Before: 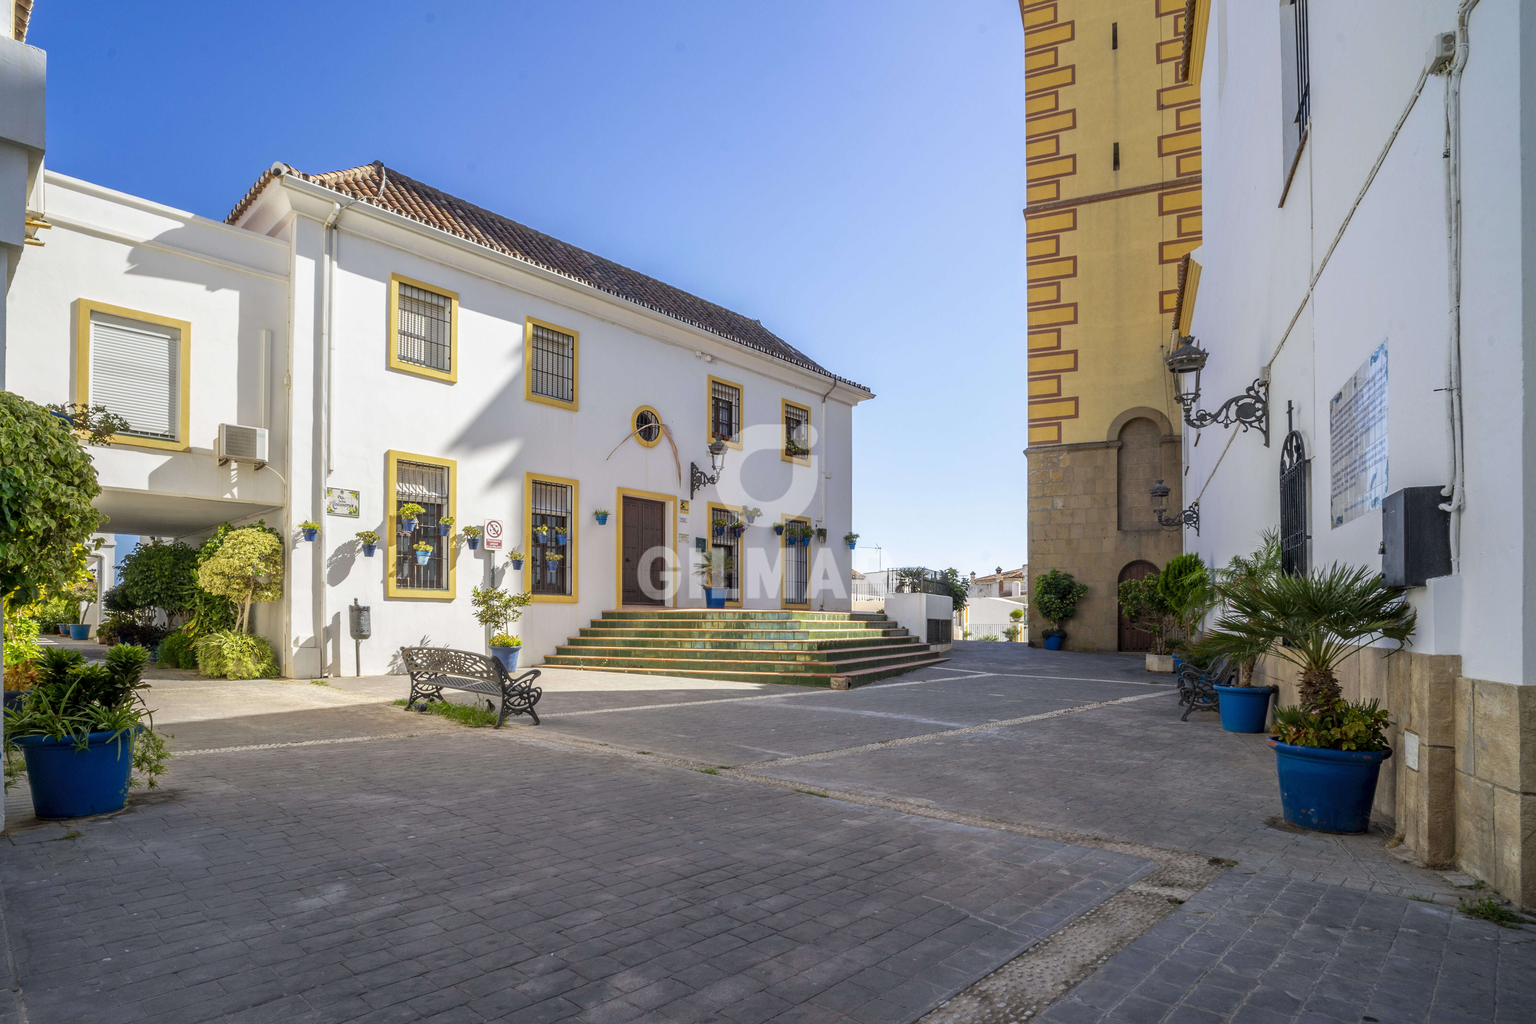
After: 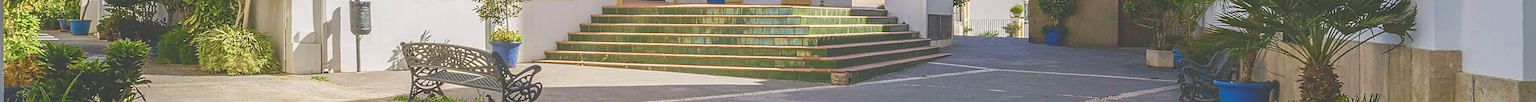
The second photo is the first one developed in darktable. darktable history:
crop and rotate: top 59.084%, bottom 30.916%
contrast equalizer: y [[0.5, 0.5, 0.5, 0.515, 0.749, 0.84], [0.5 ×6], [0.5 ×6], [0, 0, 0, 0.001, 0.067, 0.262], [0 ×6]]
color balance rgb: shadows lift › chroma 1%, shadows lift › hue 113°, highlights gain › chroma 0.2%, highlights gain › hue 333°, perceptual saturation grading › global saturation 20%, perceptual saturation grading › highlights -50%, perceptual saturation grading › shadows 25%, contrast -10%
velvia: strength 15%
exposure: black level correction -0.041, exposure 0.064 EV, compensate highlight preservation false
contrast brightness saturation: saturation 0.18
